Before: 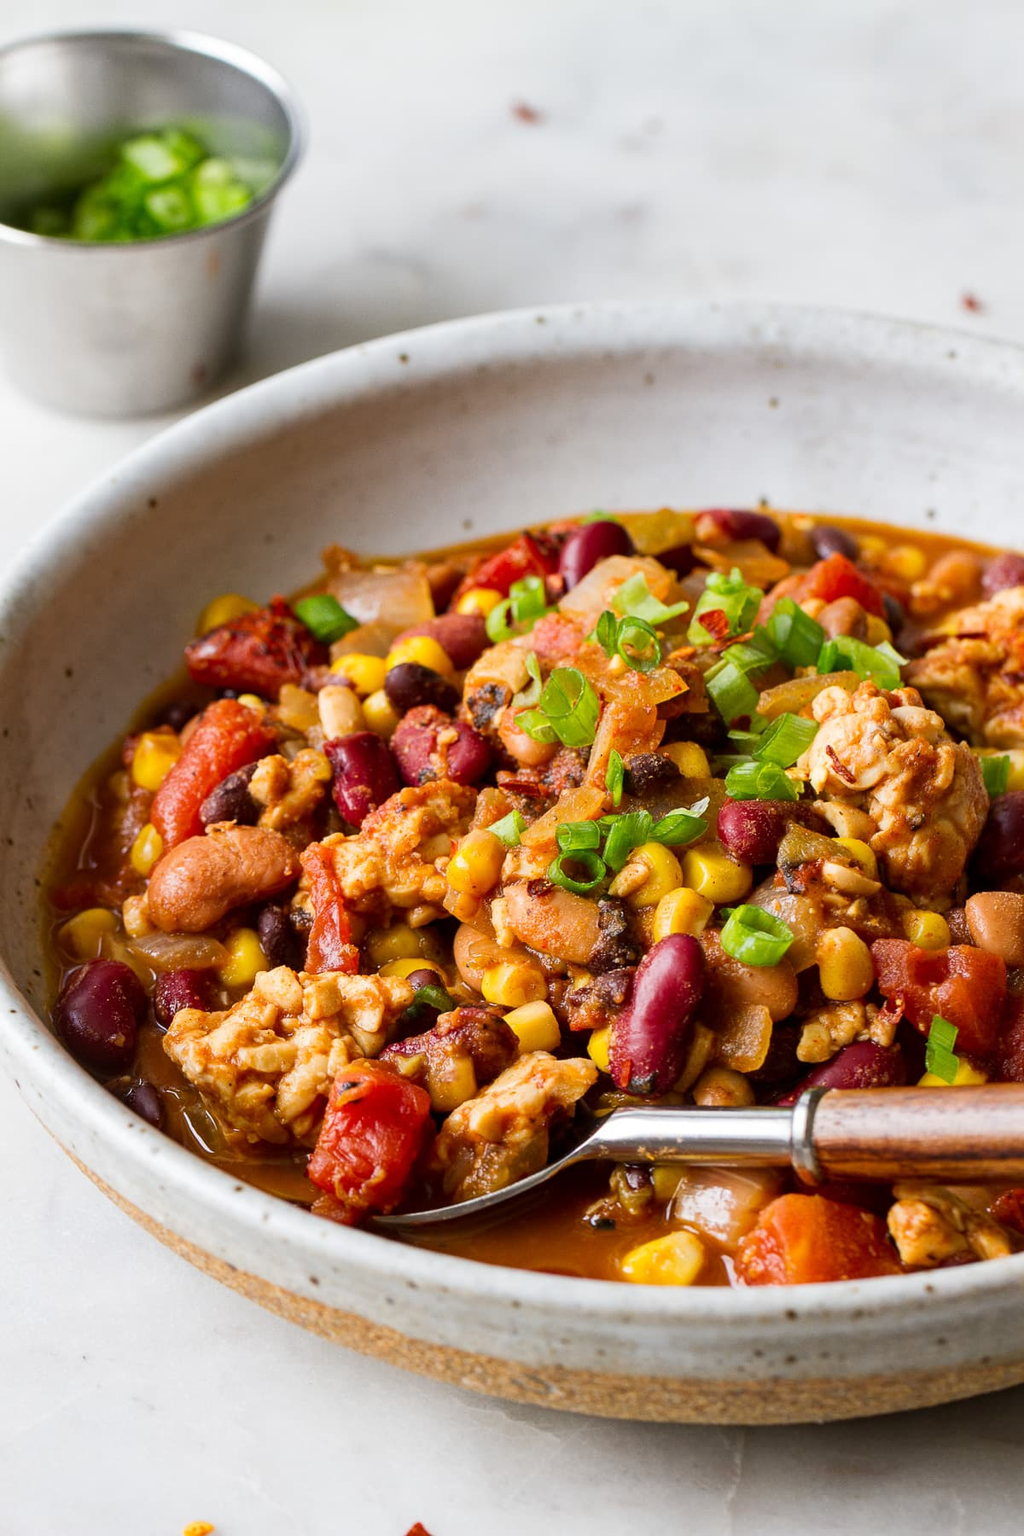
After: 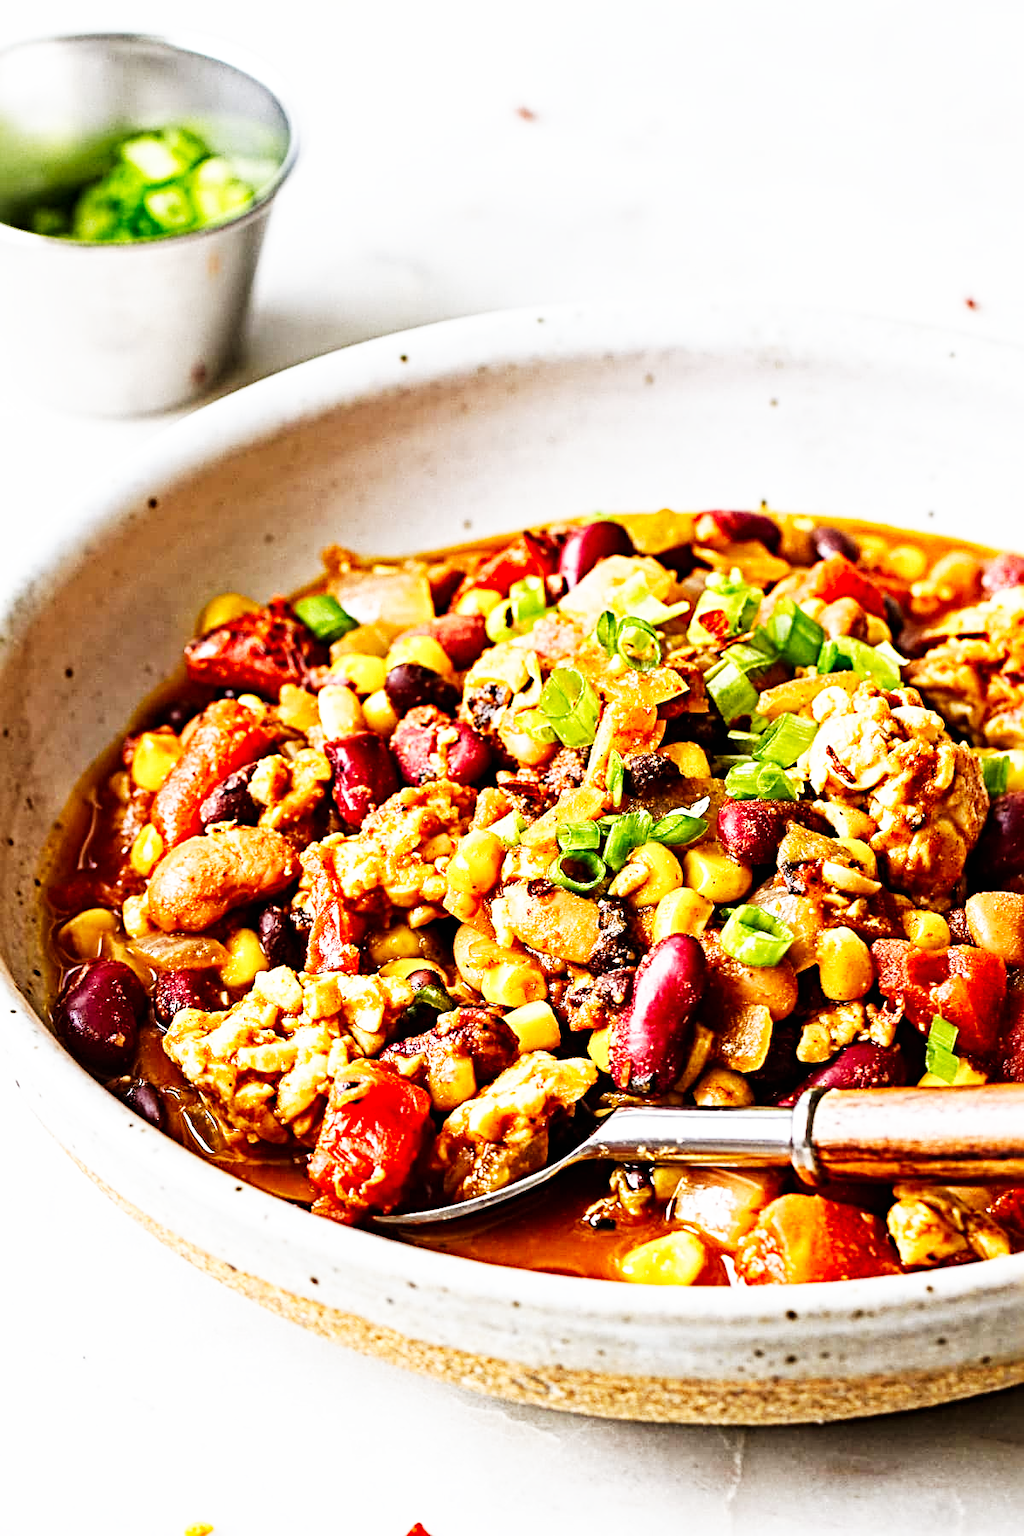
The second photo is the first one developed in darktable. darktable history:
base curve: curves: ch0 [(0, 0) (0.007, 0.004) (0.027, 0.03) (0.046, 0.07) (0.207, 0.54) (0.442, 0.872) (0.673, 0.972) (1, 1)], preserve colors none
sharpen: radius 4.883
contrast equalizer: y [[0.5, 0.501, 0.525, 0.597, 0.58, 0.514], [0.5 ×6], [0.5 ×6], [0 ×6], [0 ×6]]
